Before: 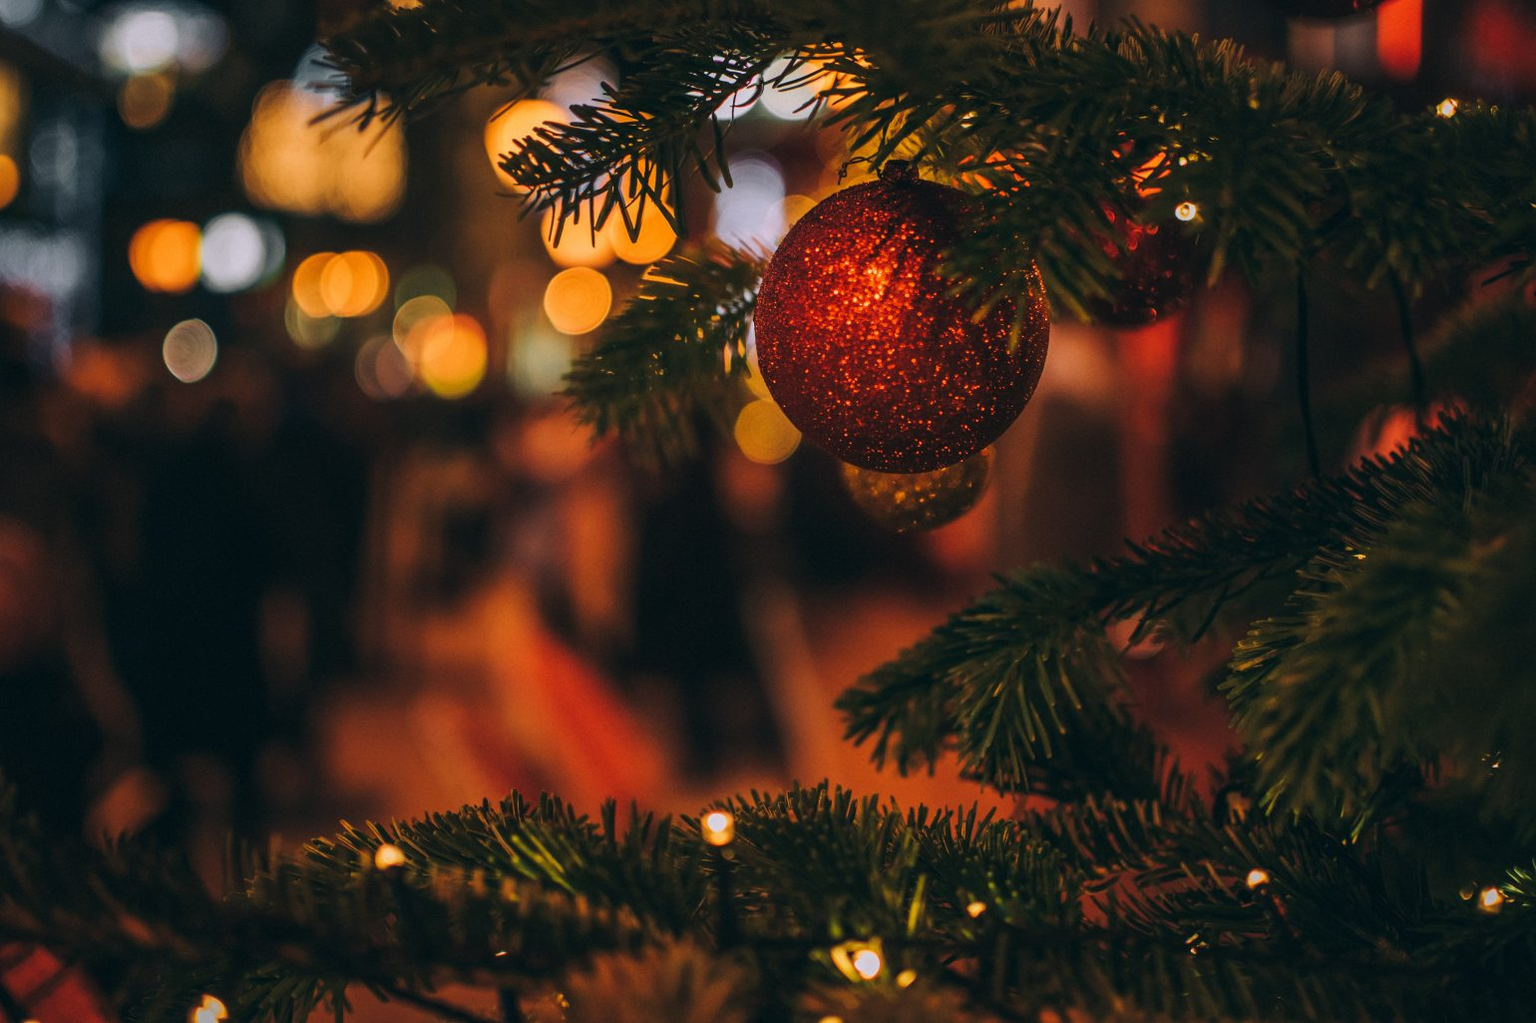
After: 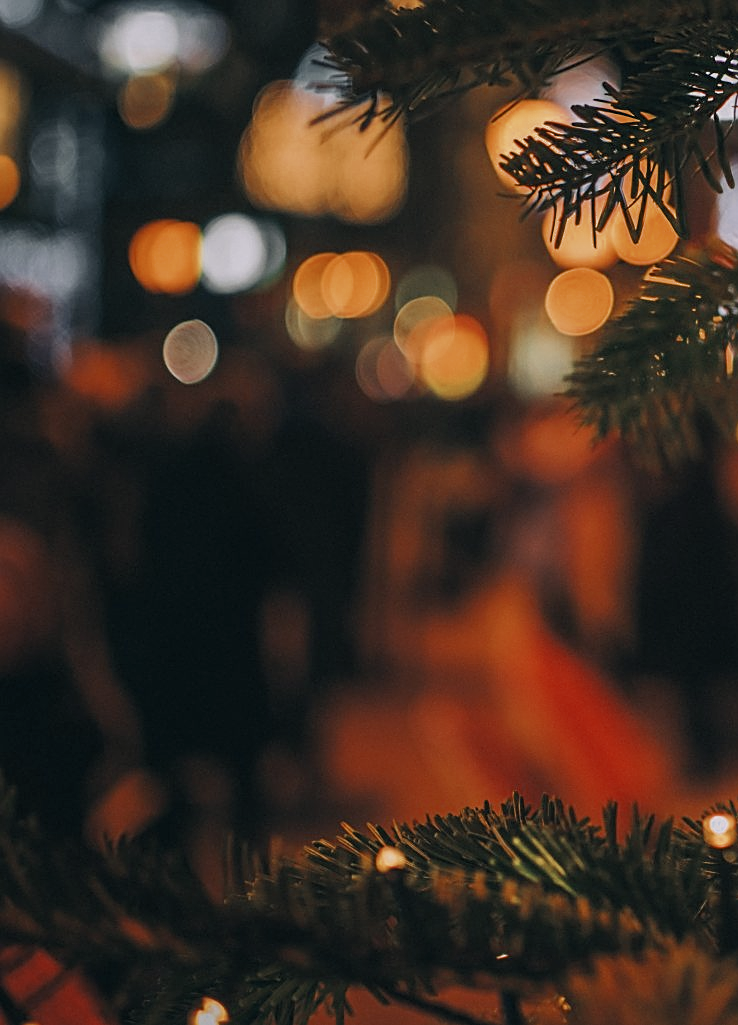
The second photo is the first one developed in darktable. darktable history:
crop and rotate: left 0.037%, top 0%, right 51.997%
color zones: curves: ch0 [(0, 0.5) (0.125, 0.4) (0.25, 0.5) (0.375, 0.4) (0.5, 0.4) (0.625, 0.35) (0.75, 0.35) (0.875, 0.5)]; ch1 [(0, 0.35) (0.125, 0.45) (0.25, 0.35) (0.375, 0.35) (0.5, 0.35) (0.625, 0.35) (0.75, 0.45) (0.875, 0.35)]; ch2 [(0, 0.6) (0.125, 0.5) (0.25, 0.5) (0.375, 0.6) (0.5, 0.6) (0.625, 0.5) (0.75, 0.5) (0.875, 0.5)]
local contrast: mode bilateral grid, contrast 99, coarseness 99, detail 93%, midtone range 0.2
exposure: black level correction 0, exposure 0.396 EV, compensate exposure bias true, compensate highlight preservation false
sharpen: on, module defaults
filmic rgb: black relative exposure -15.01 EV, white relative exposure 3 EV, target black luminance 0%, hardness 9.27, latitude 98.98%, contrast 0.911, shadows ↔ highlights balance 0.544%
